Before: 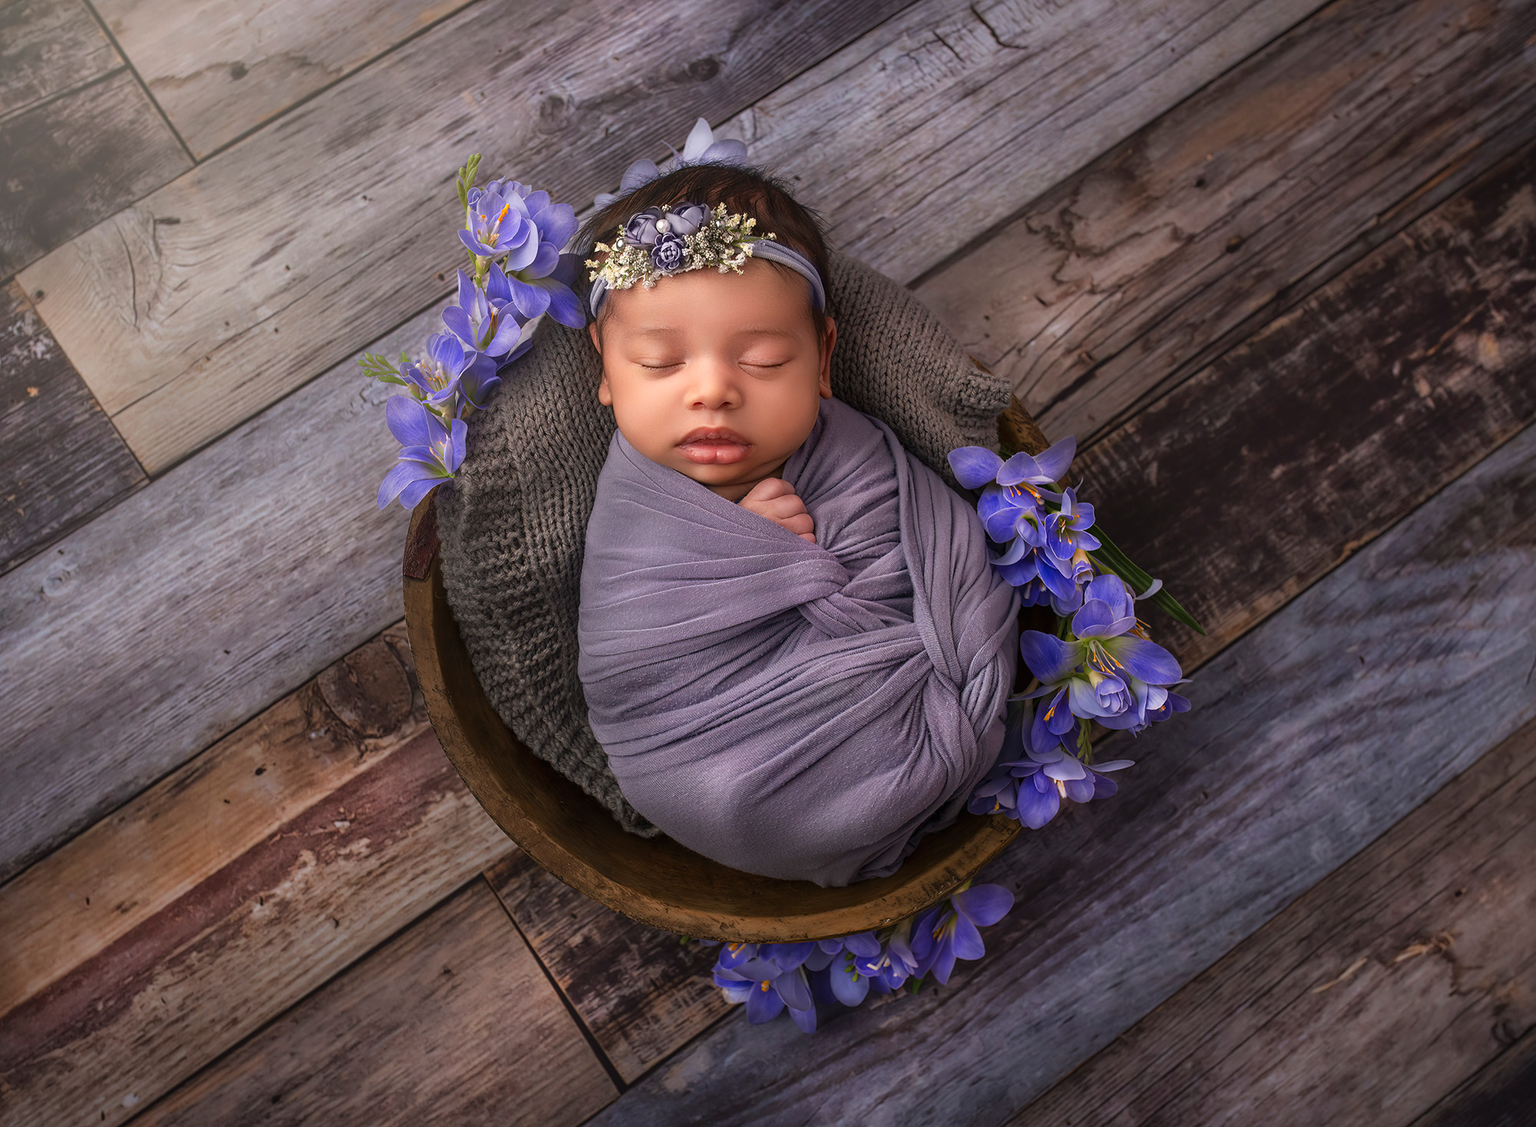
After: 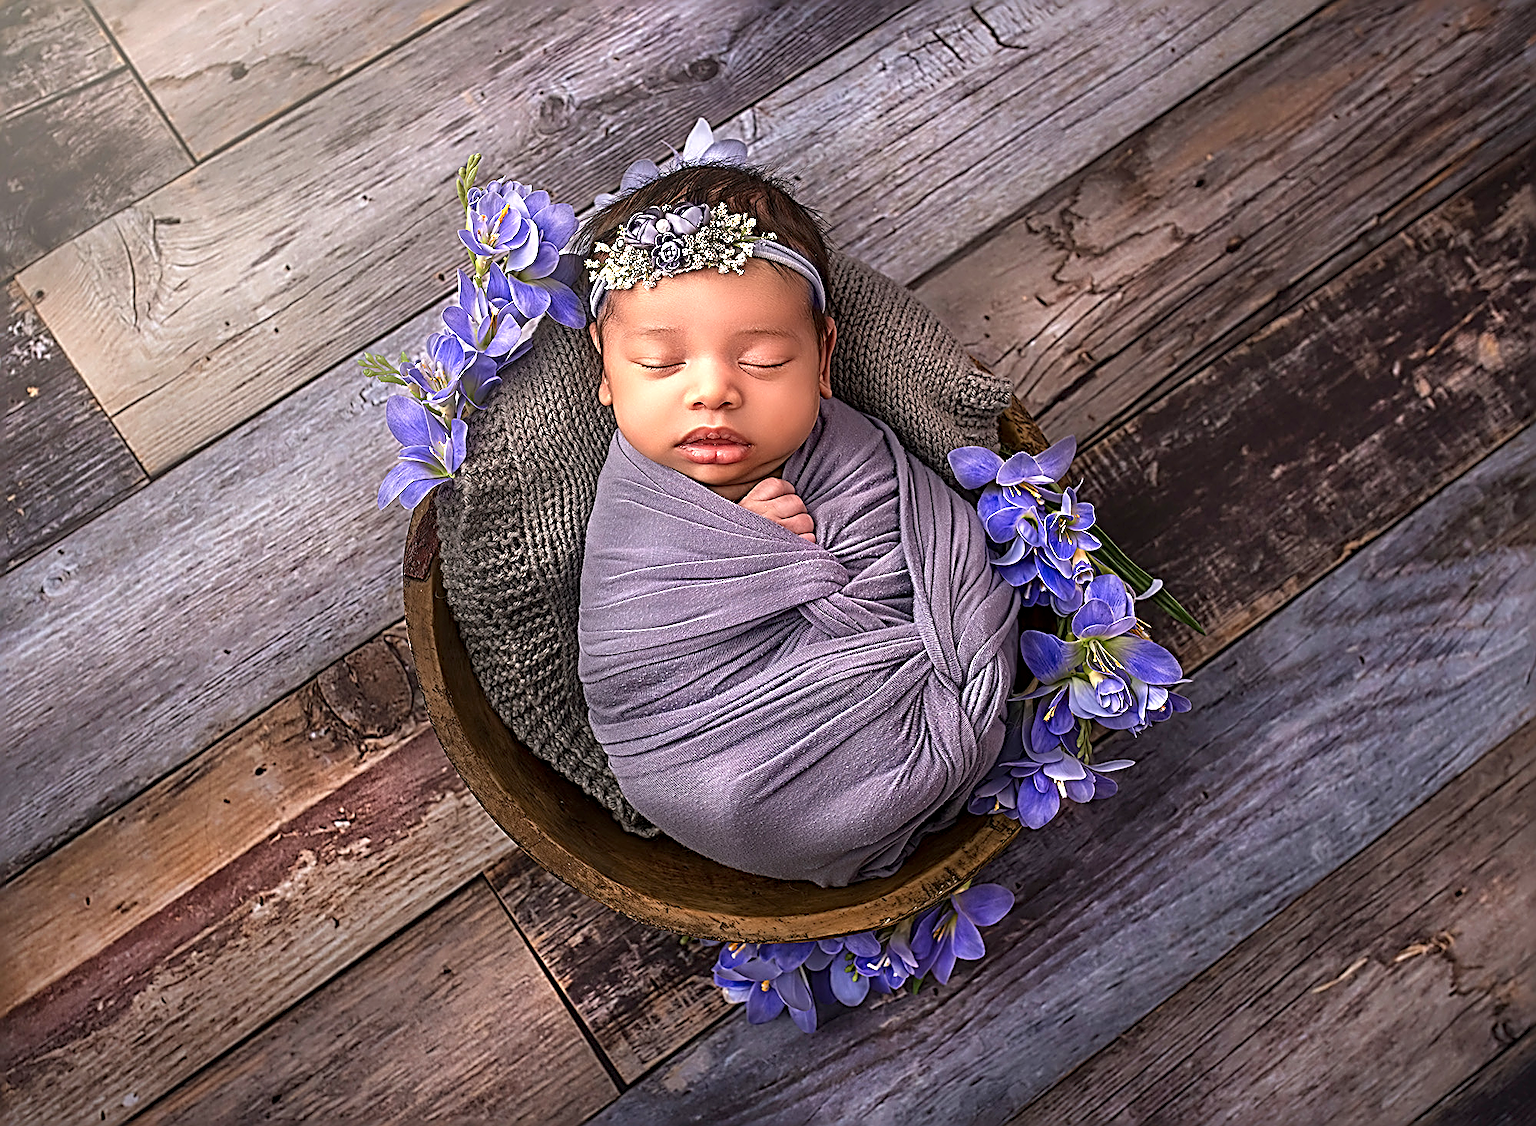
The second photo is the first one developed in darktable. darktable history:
sharpen: radius 3.158, amount 1.731
exposure: black level correction 0.001, exposure 0.675 EV, compensate highlight preservation false
